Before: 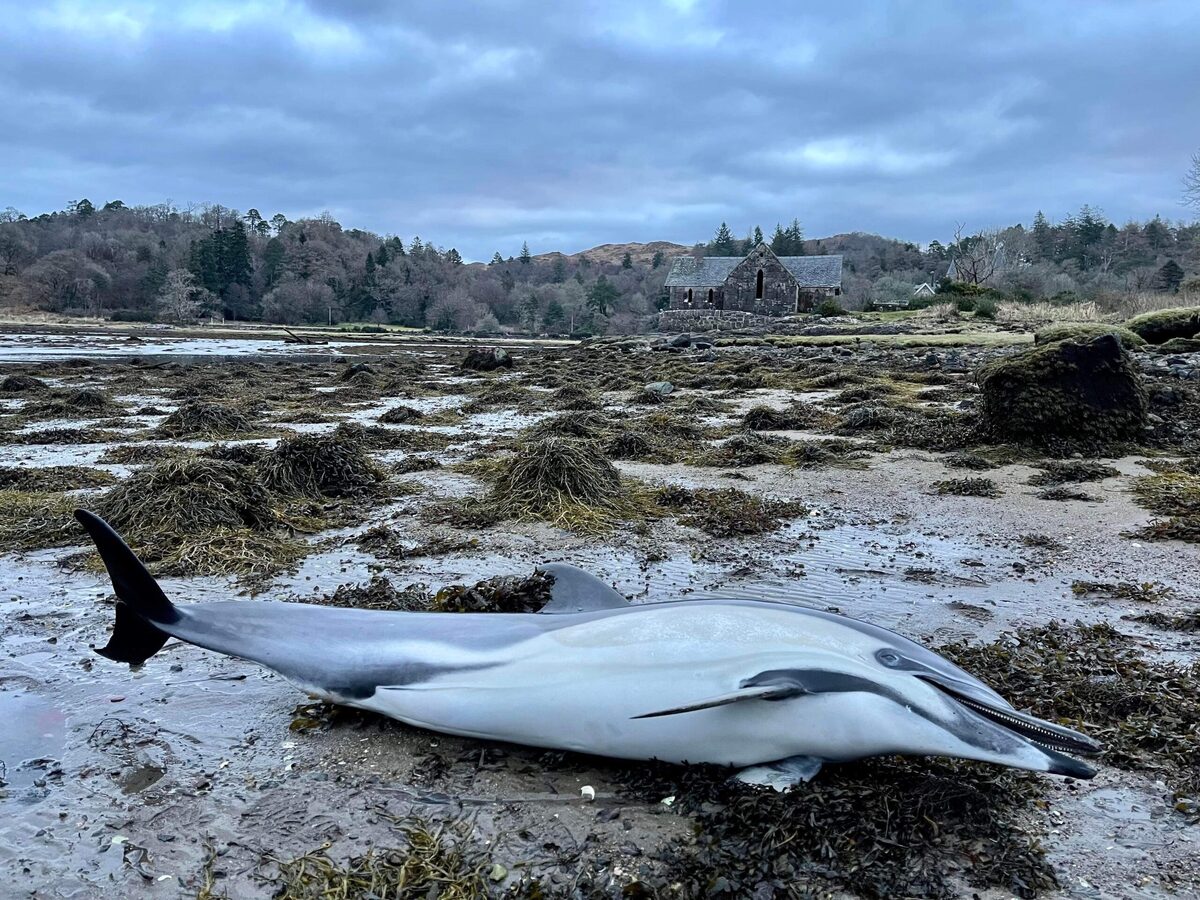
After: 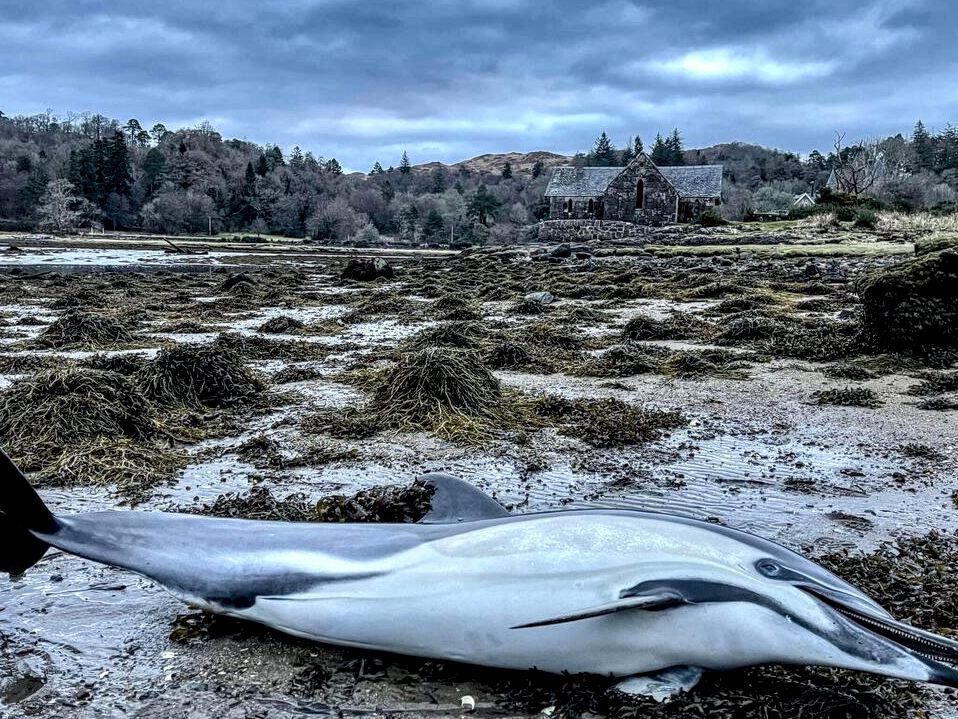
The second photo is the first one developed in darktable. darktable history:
shadows and highlights: shadows 20.91, highlights -82.73, soften with gaussian
crop and rotate: left 10.071%, top 10.071%, right 10.02%, bottom 10.02%
local contrast: highlights 12%, shadows 38%, detail 183%, midtone range 0.471
